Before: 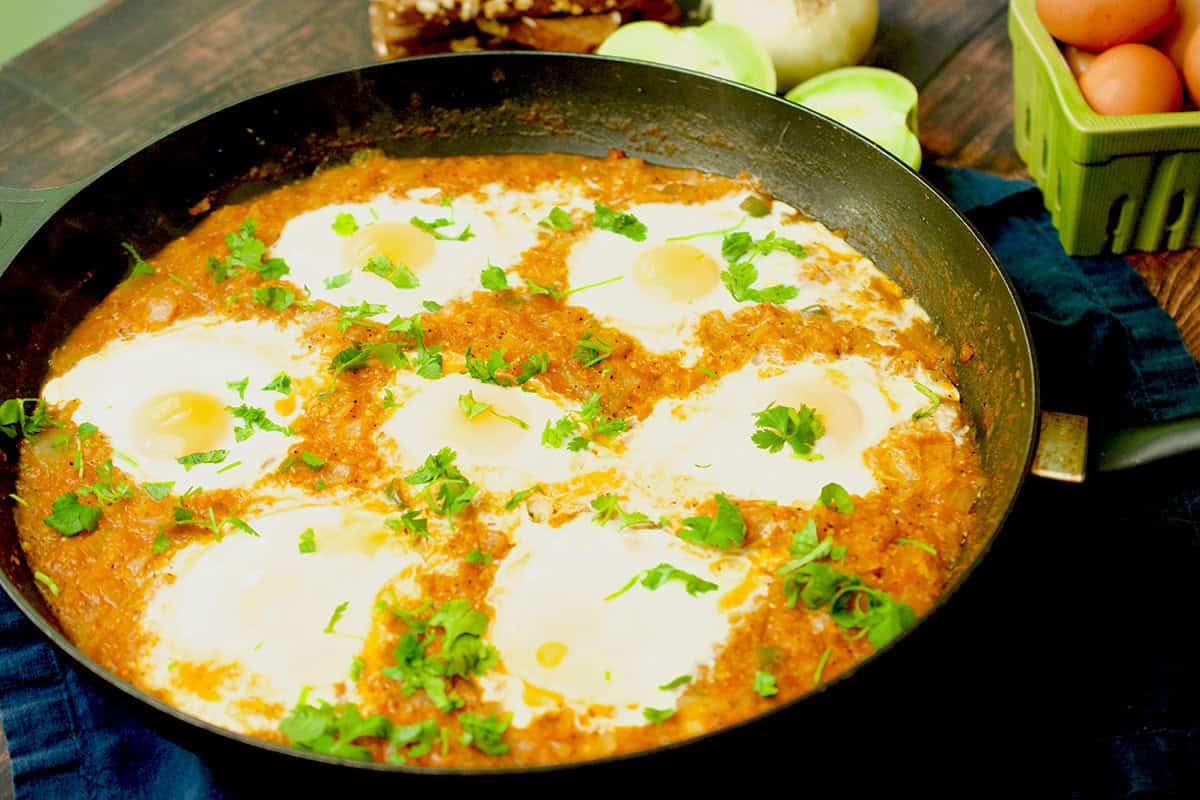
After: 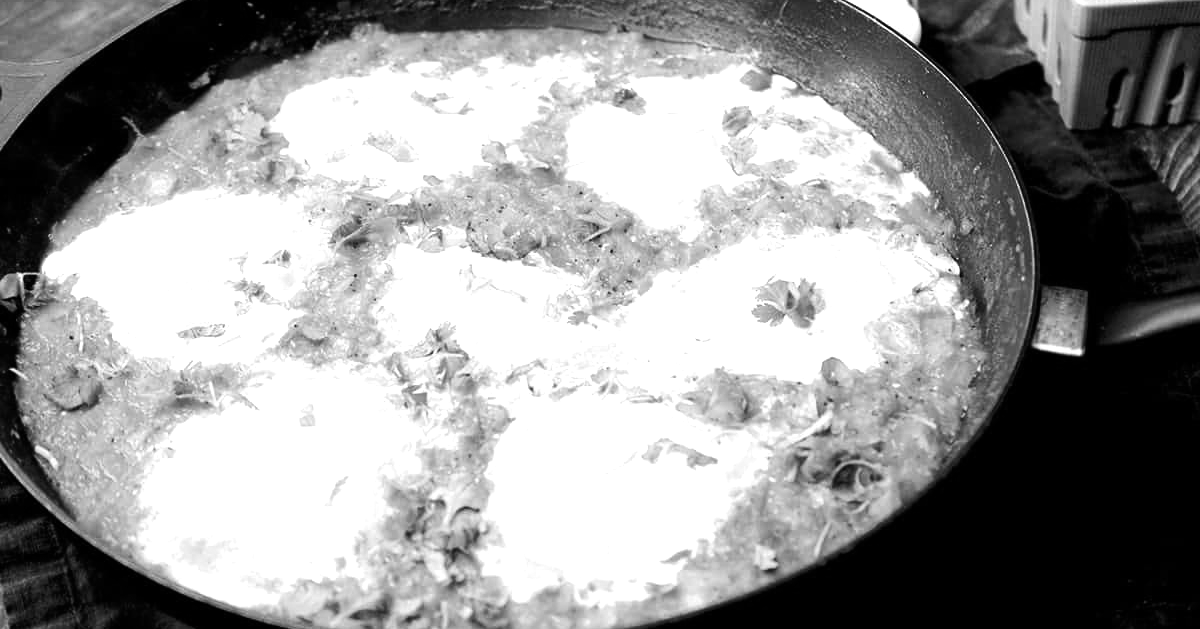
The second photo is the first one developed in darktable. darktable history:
tone equalizer: -8 EV -0.75 EV, -7 EV -0.7 EV, -6 EV -0.6 EV, -5 EV -0.4 EV, -3 EV 0.4 EV, -2 EV 0.6 EV, -1 EV 0.7 EV, +0 EV 0.75 EV, edges refinement/feathering 500, mask exposure compensation -1.57 EV, preserve details no
contrast brightness saturation: saturation -1
crop and rotate: top 15.774%, bottom 5.506%
